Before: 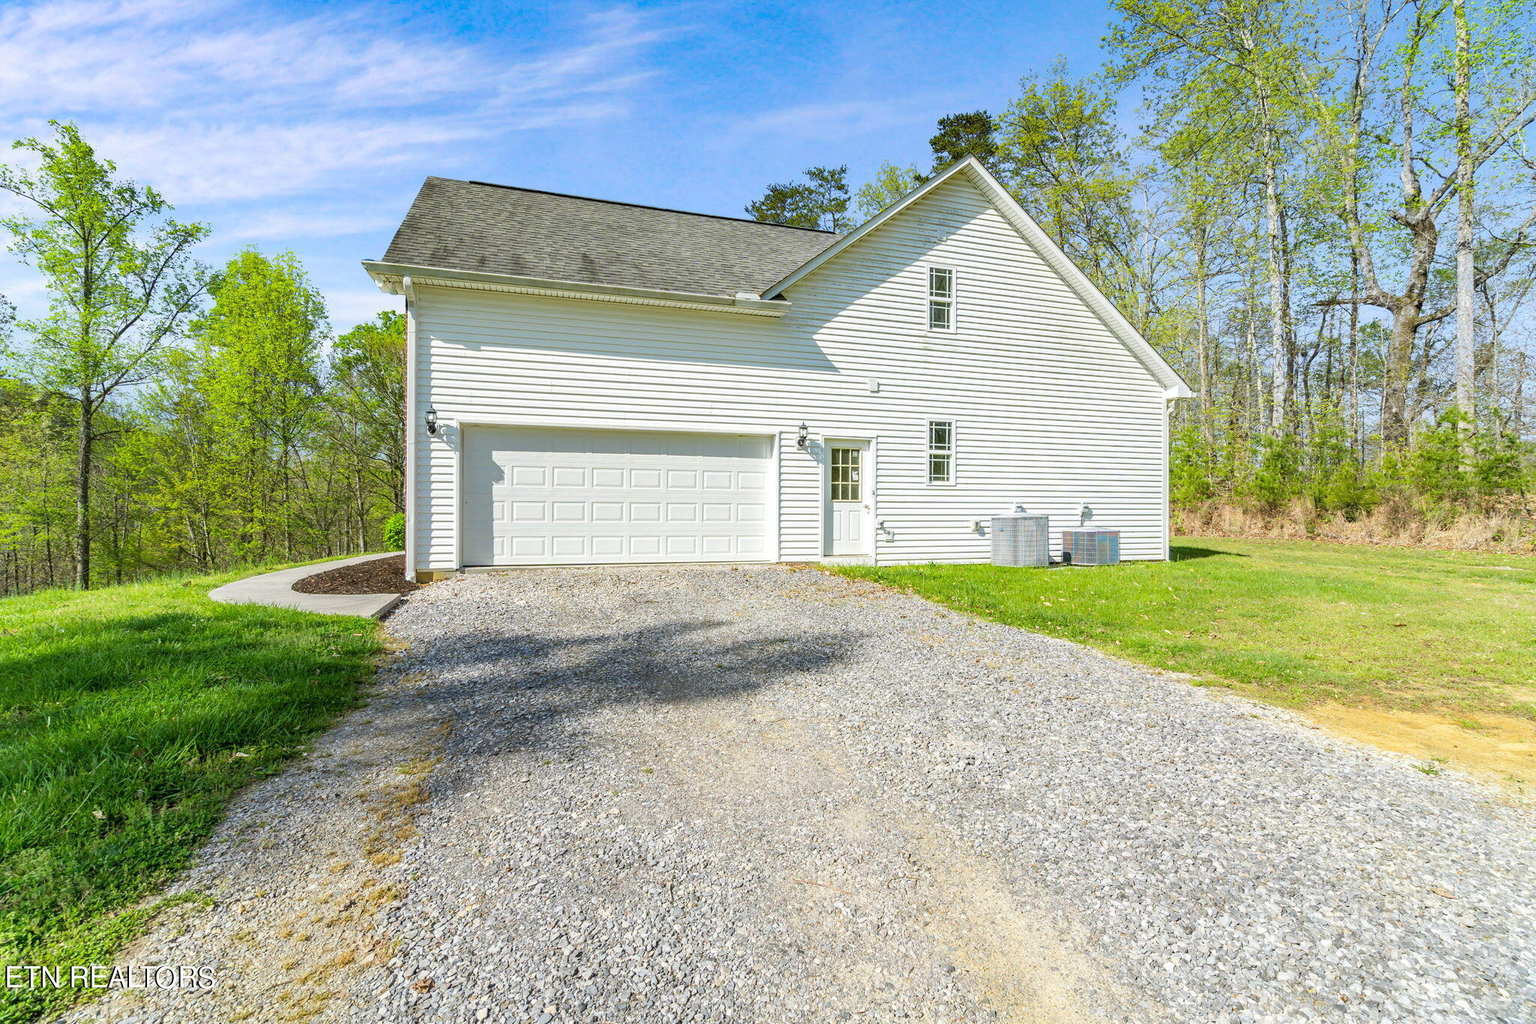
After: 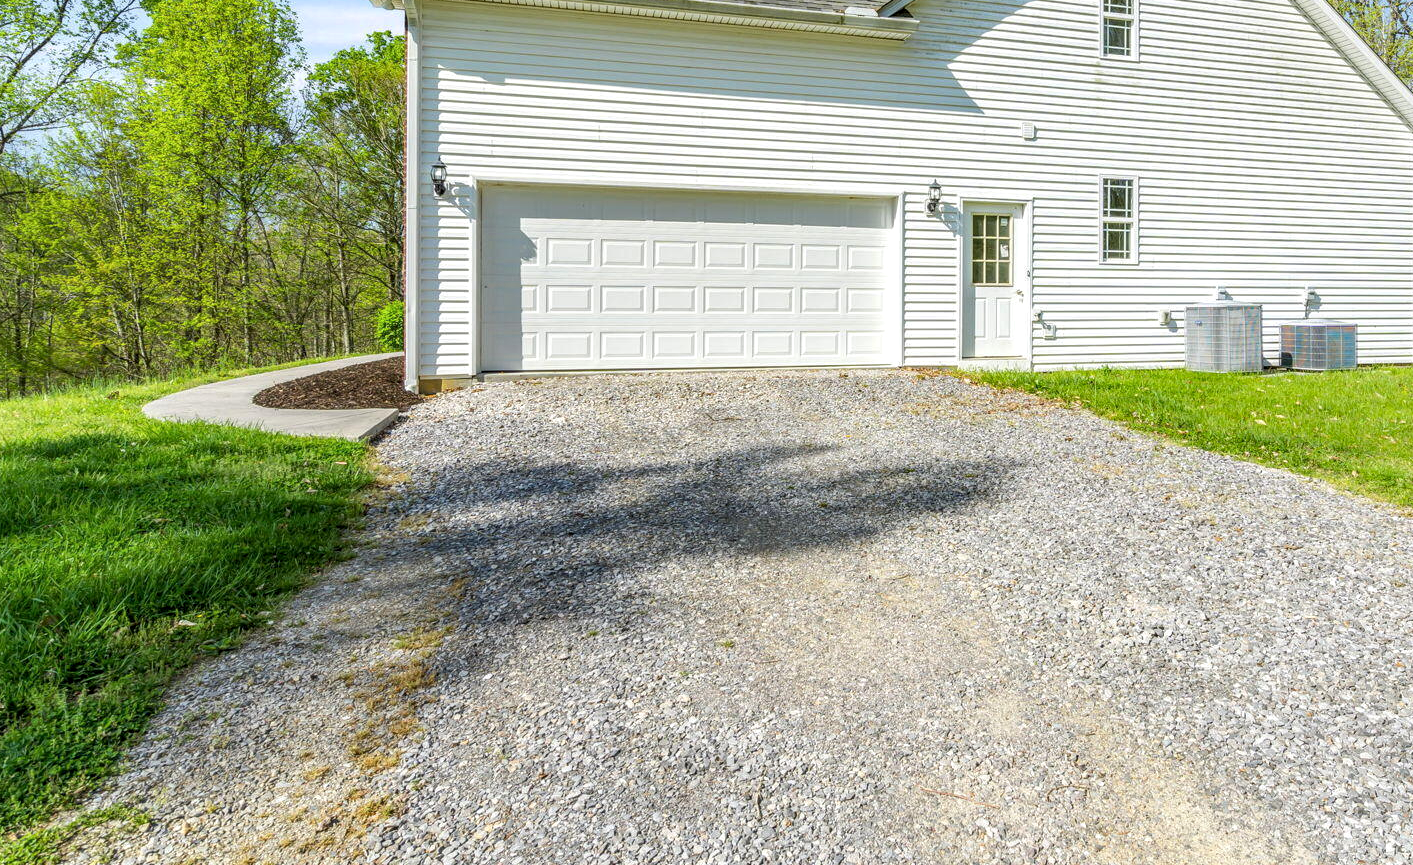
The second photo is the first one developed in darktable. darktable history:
crop: left 6.652%, top 28.082%, right 24.314%, bottom 8.528%
local contrast: on, module defaults
